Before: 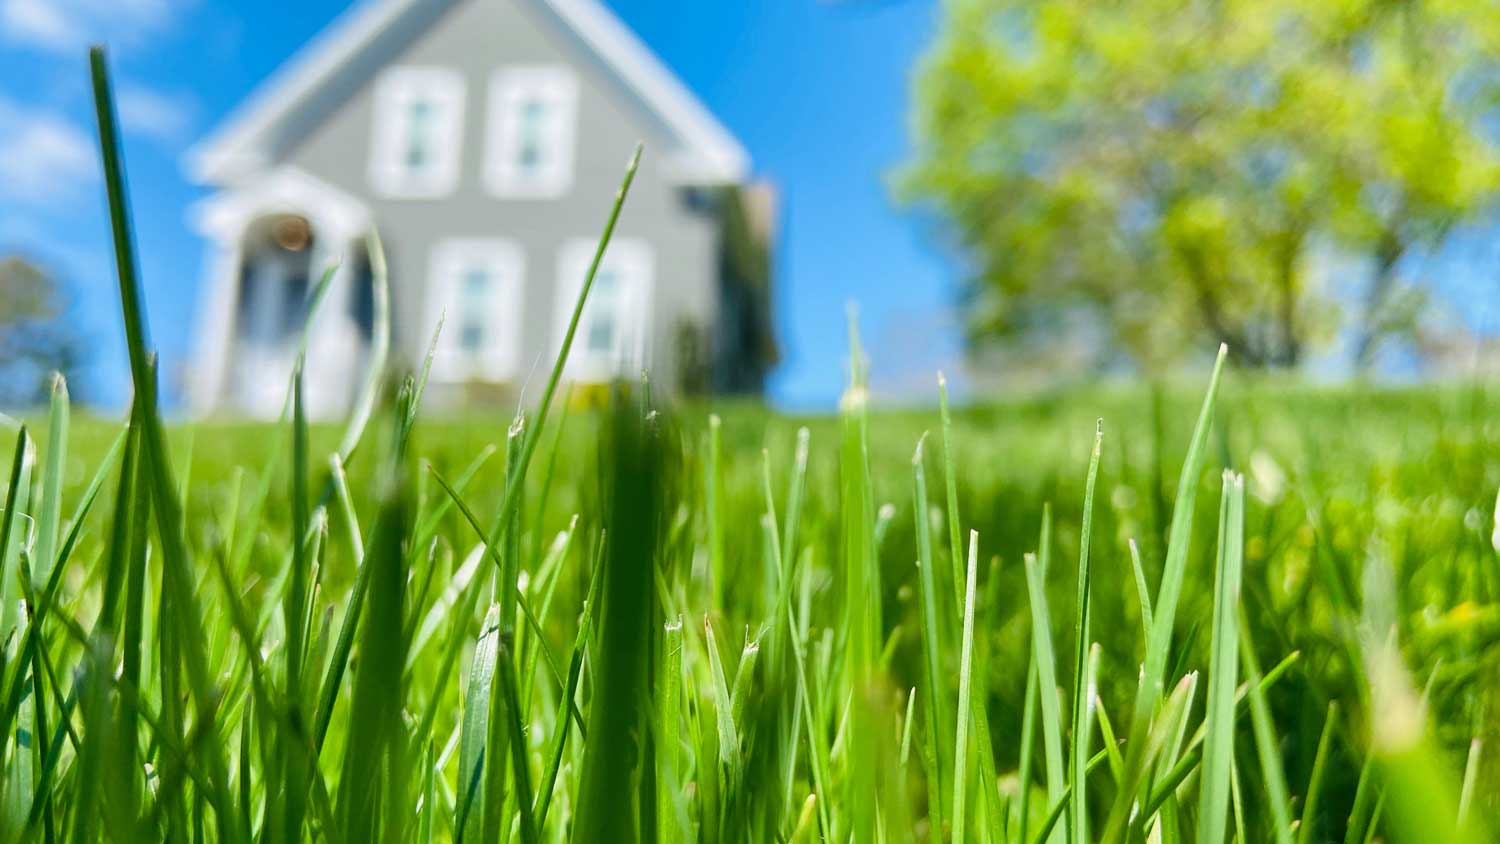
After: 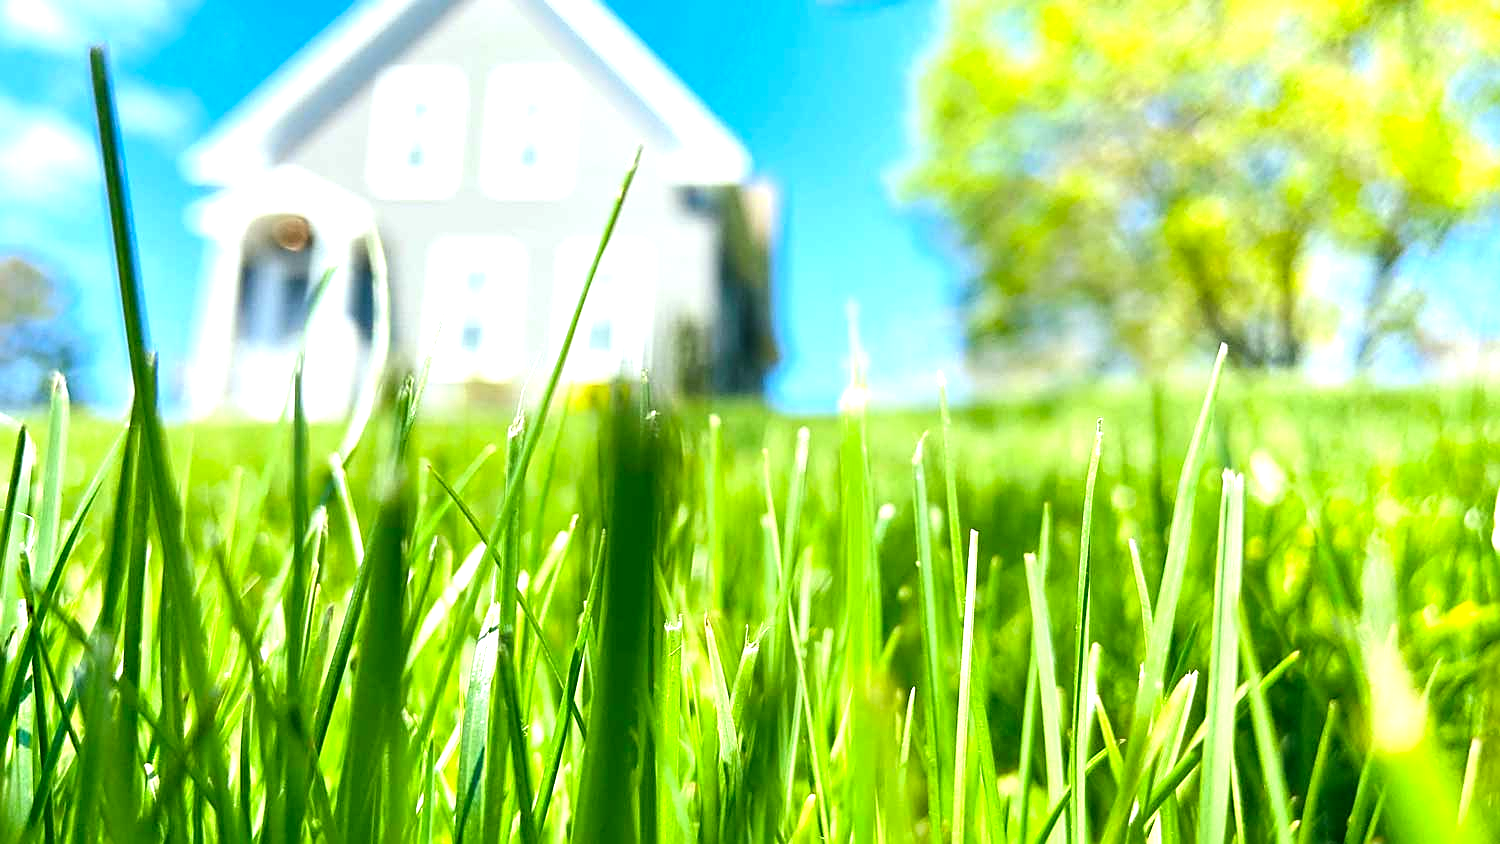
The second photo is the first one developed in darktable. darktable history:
sharpen: on, module defaults
levels: black 0.049%, levels [0, 0.374, 0.749]
